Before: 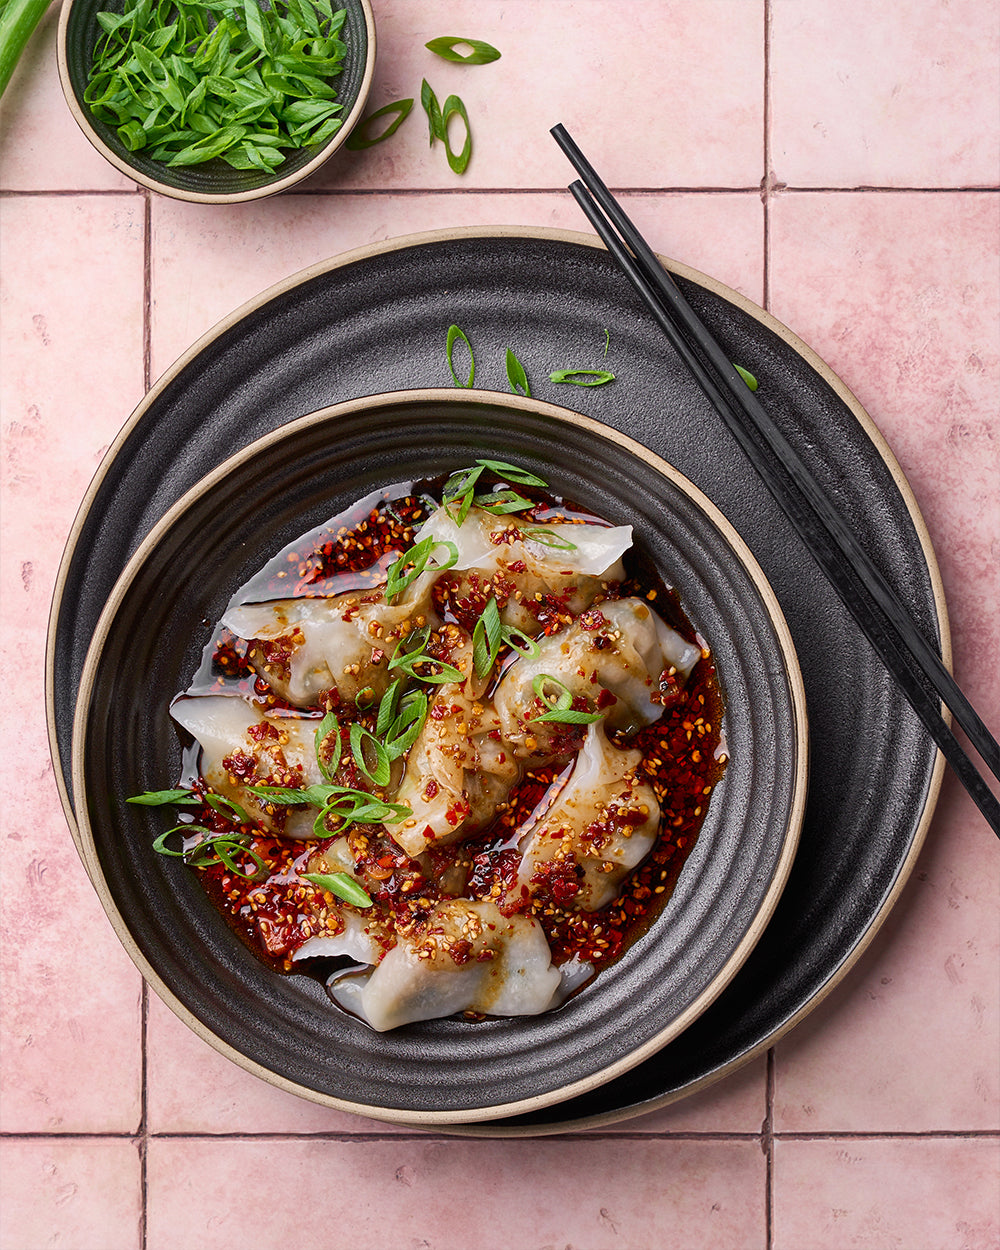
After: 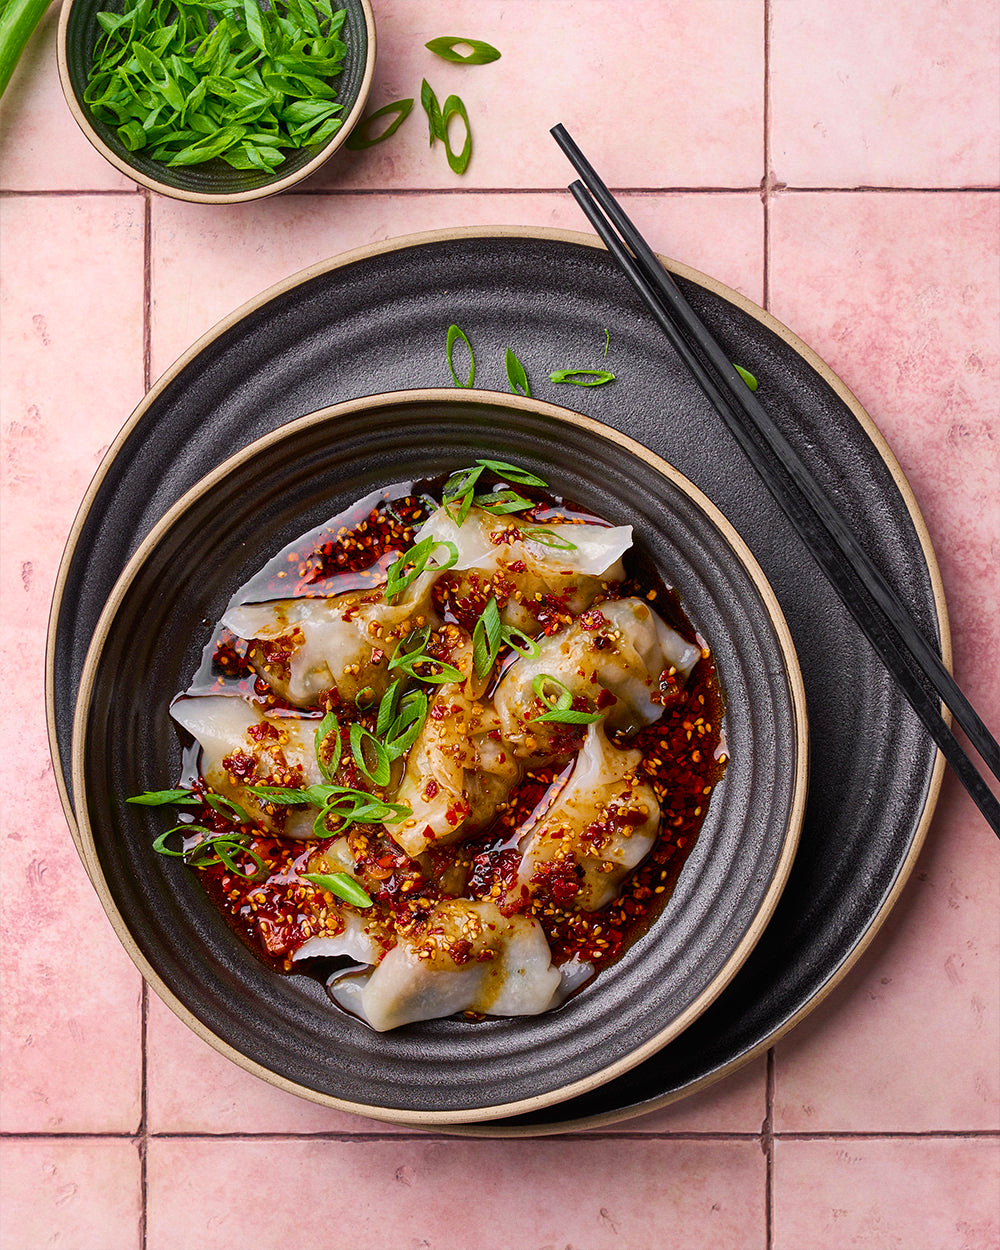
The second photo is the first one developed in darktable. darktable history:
grain: coarseness 0.09 ISO, strength 10%
color balance rgb: perceptual saturation grading › global saturation 20%, global vibrance 20%
